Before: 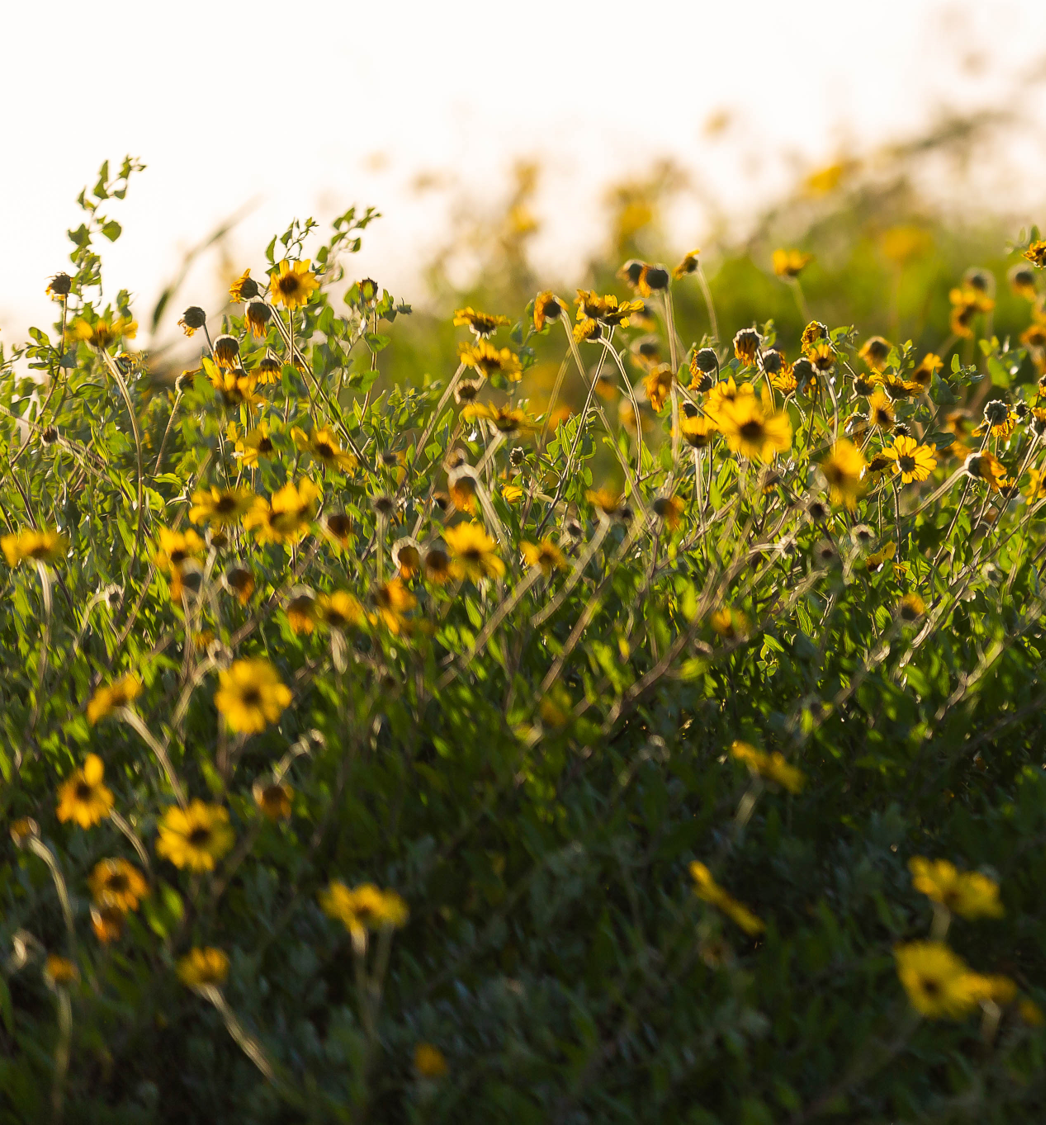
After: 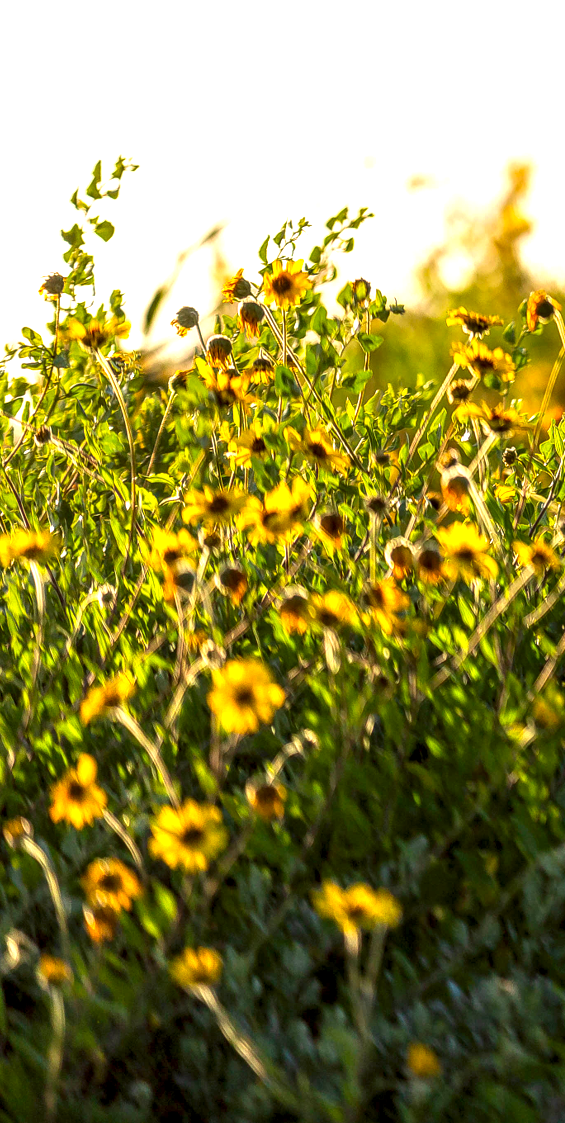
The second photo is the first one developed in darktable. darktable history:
crop: left 0.708%, right 45.189%, bottom 0.089%
color correction: highlights b* 0.013, saturation 1.33
local contrast: highlights 5%, shadows 1%, detail 182%
exposure: exposure 0.6 EV, compensate highlight preservation false
